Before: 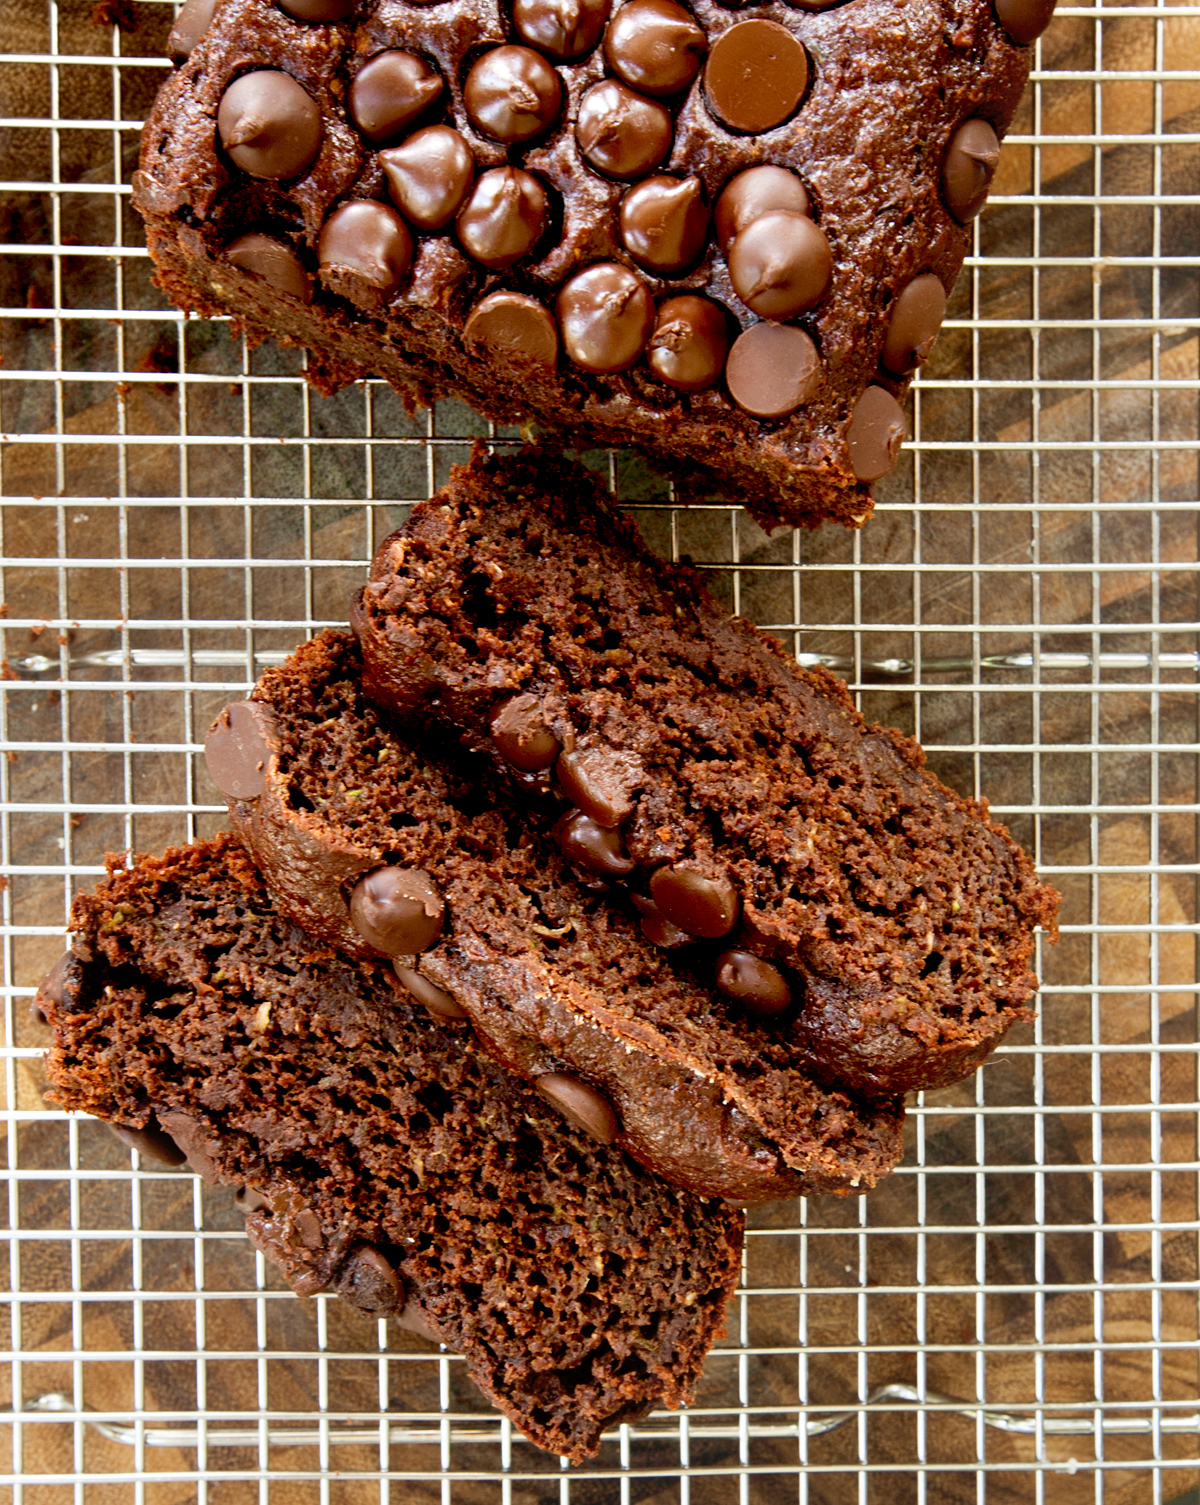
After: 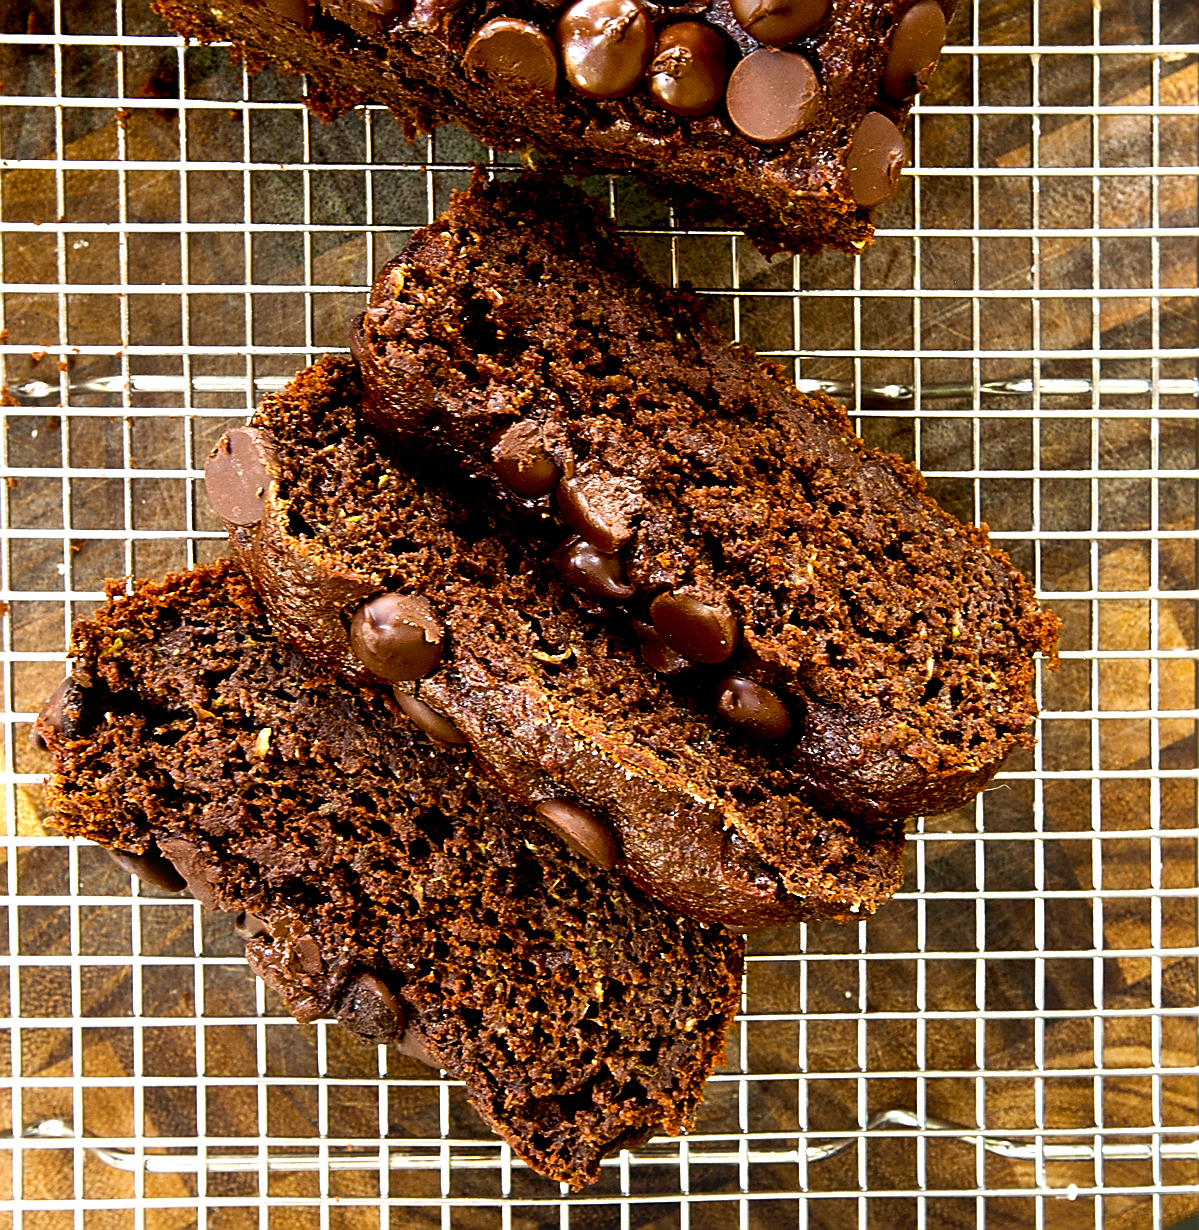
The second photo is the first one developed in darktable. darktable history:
crop and rotate: top 18.258%
color balance rgb: perceptual saturation grading › global saturation 25.415%, perceptual brilliance grading › global brilliance 15.115%, perceptual brilliance grading › shadows -34.187%, contrast 5.331%
sharpen: radius 1.423, amount 1.238, threshold 0.693
